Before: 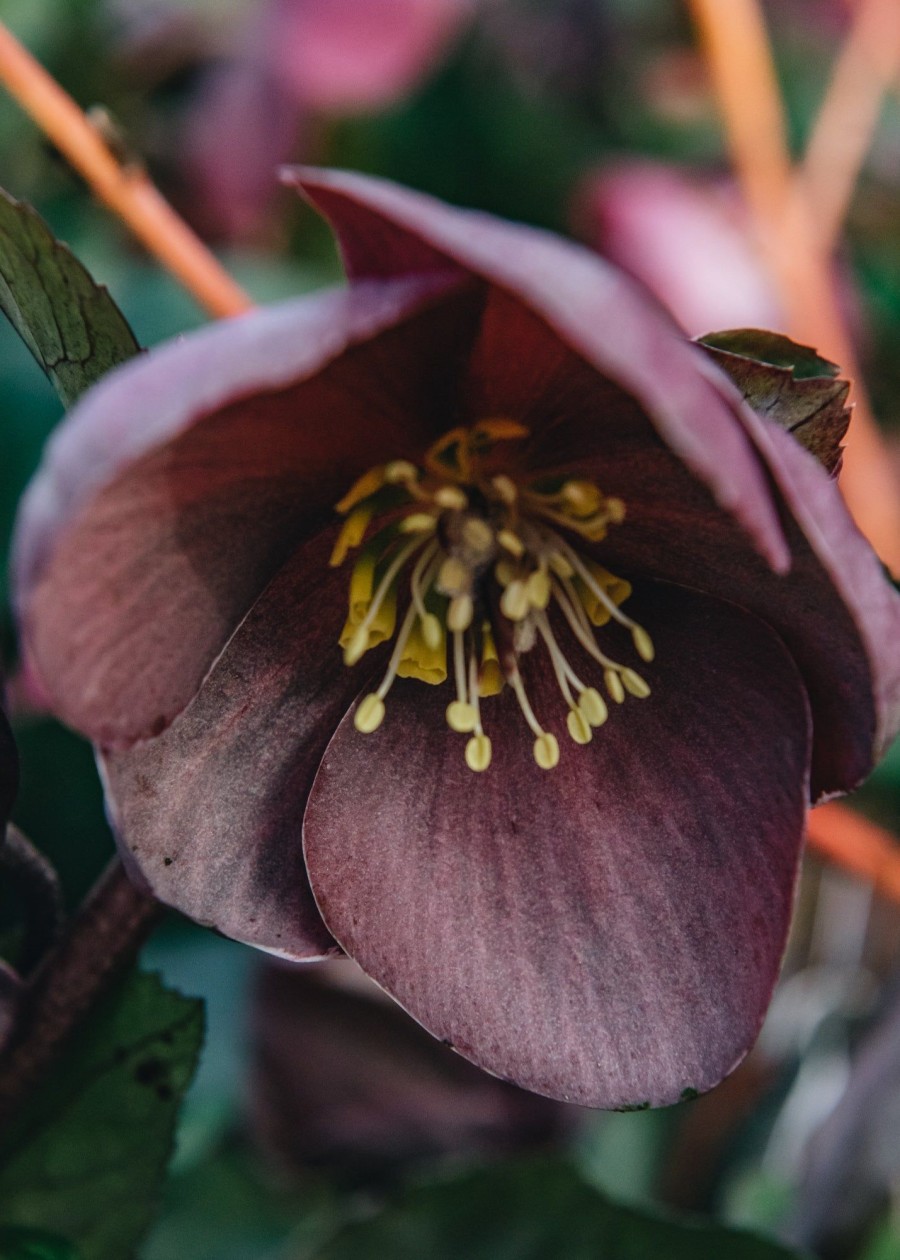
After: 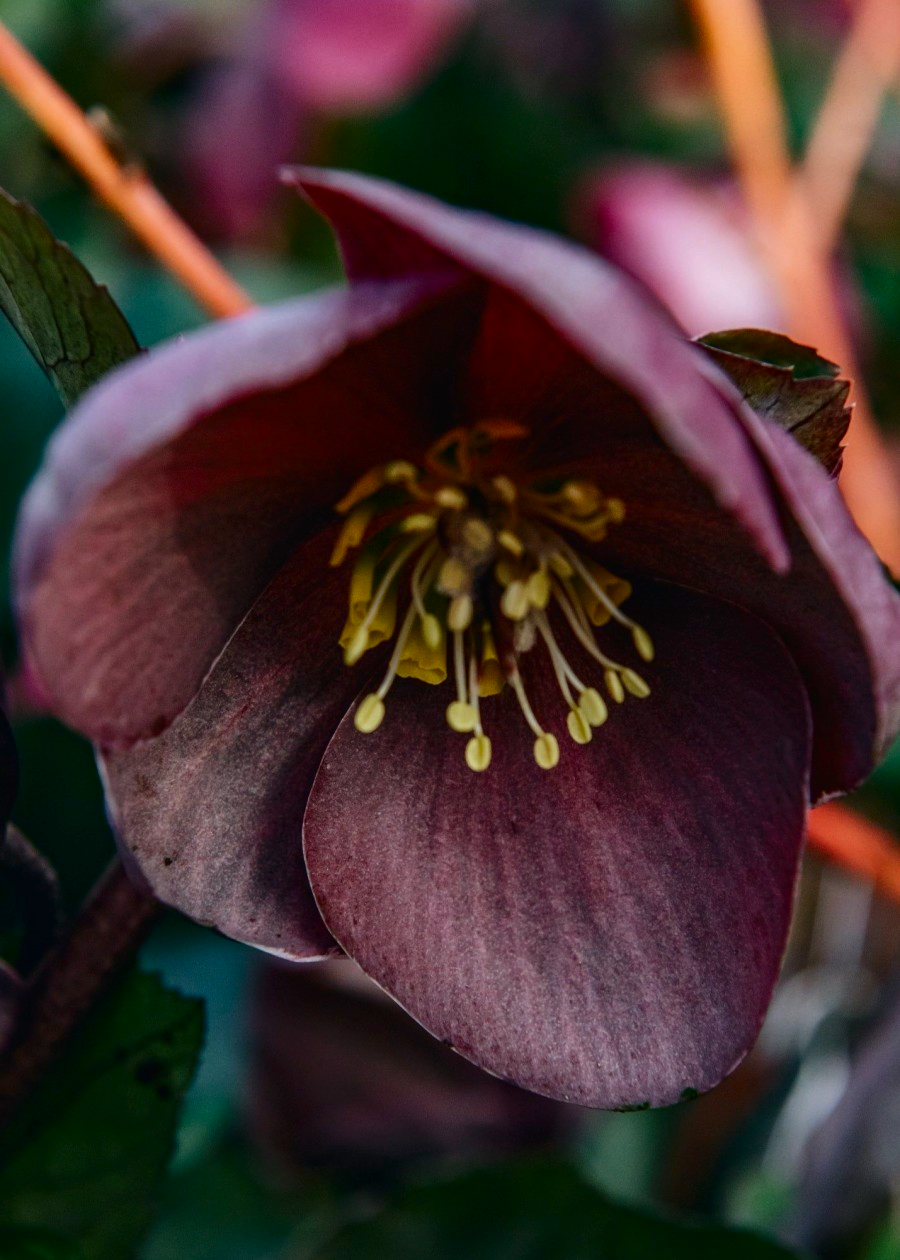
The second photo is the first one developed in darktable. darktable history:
contrast brightness saturation: contrast 0.122, brightness -0.124, saturation 0.199
